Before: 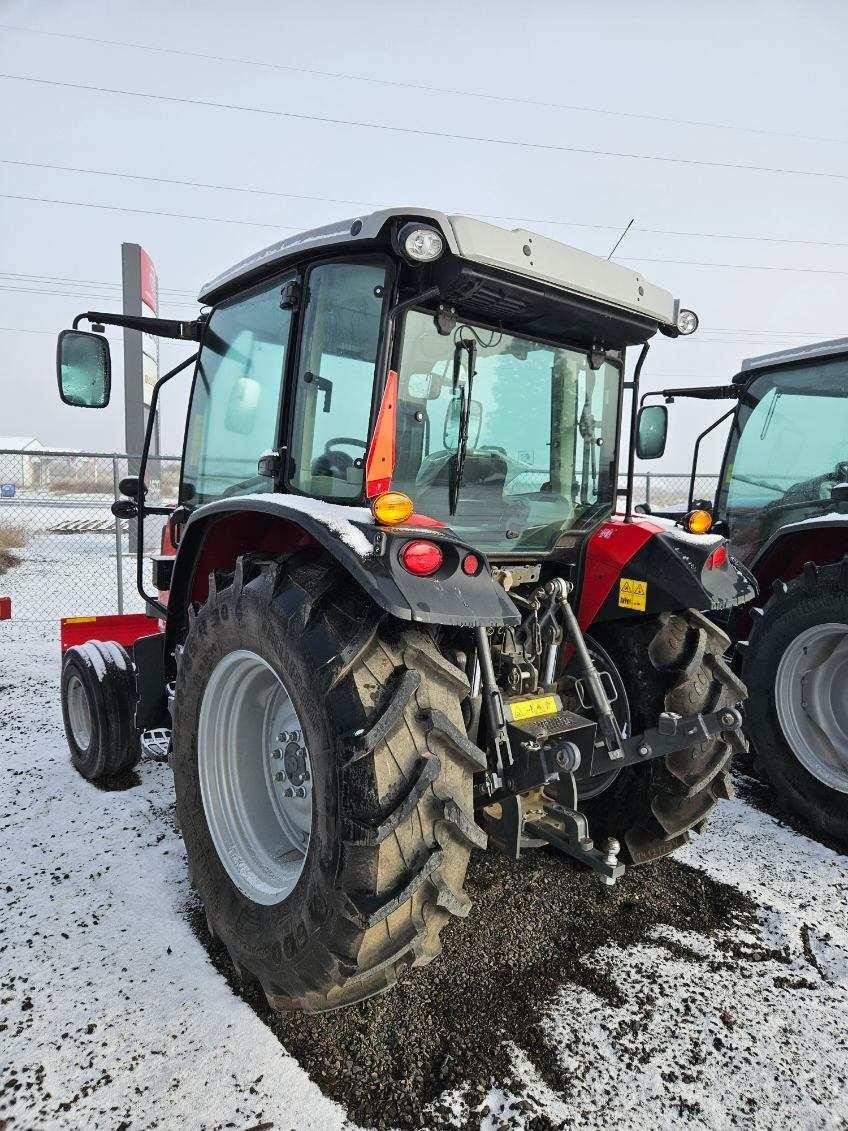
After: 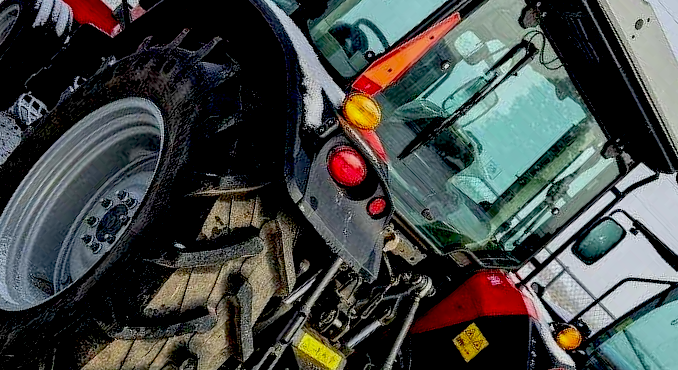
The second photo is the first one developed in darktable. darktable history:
exposure: black level correction 0.056, exposure -0.035 EV, compensate highlight preservation false
crop and rotate: angle -45.06°, top 16.163%, right 0.995%, bottom 11.754%
local contrast: on, module defaults
